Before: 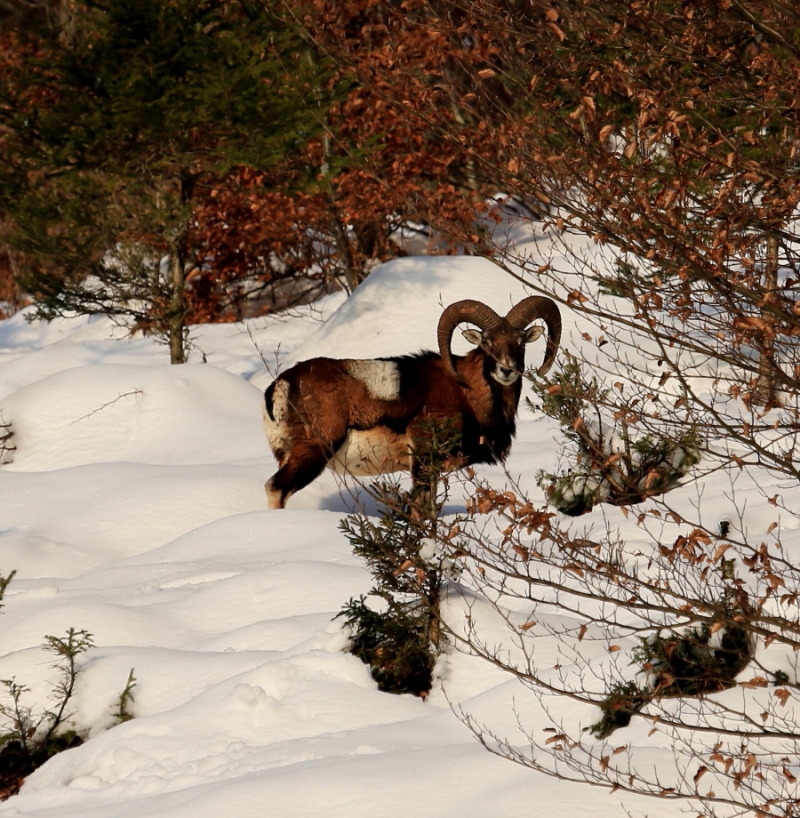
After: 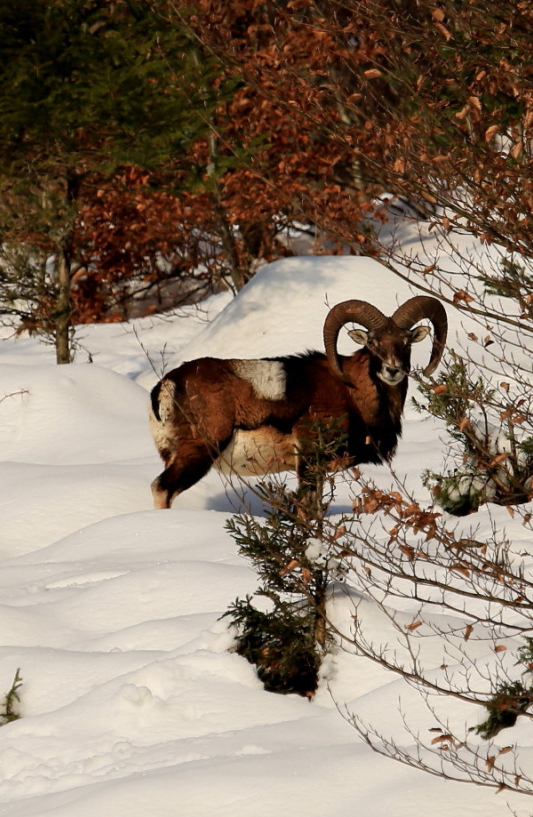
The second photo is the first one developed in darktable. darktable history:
crop and rotate: left 14.362%, right 18.977%
